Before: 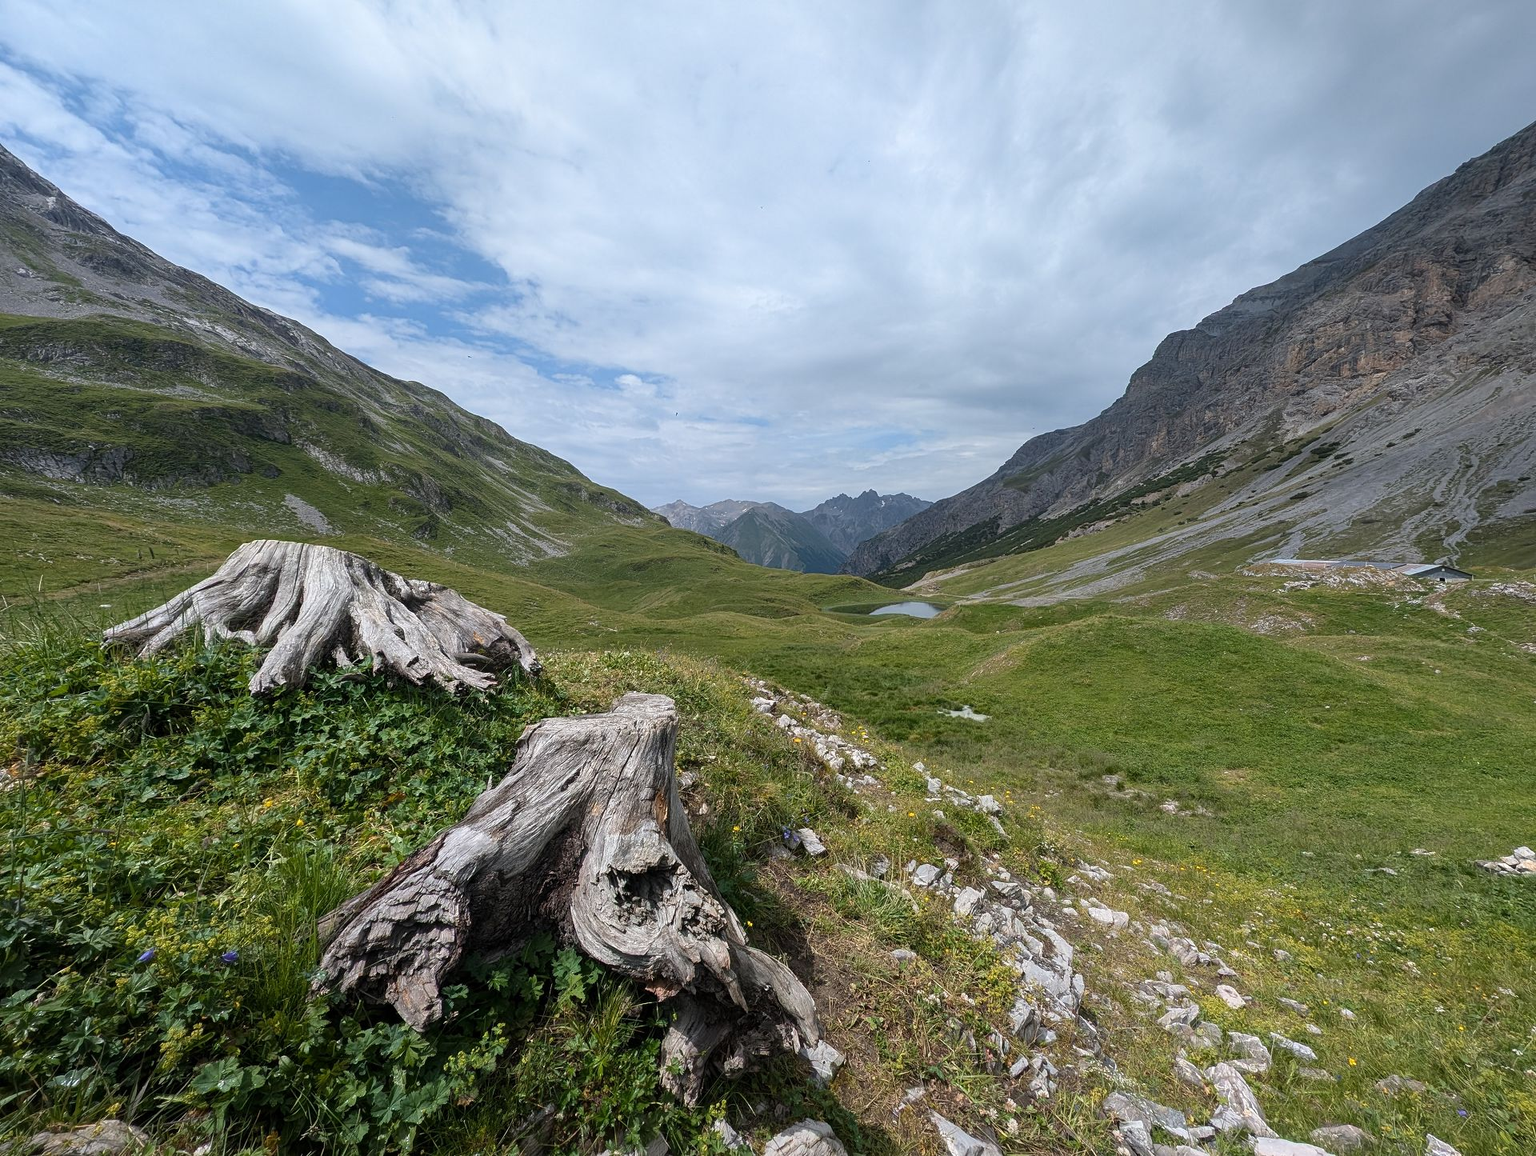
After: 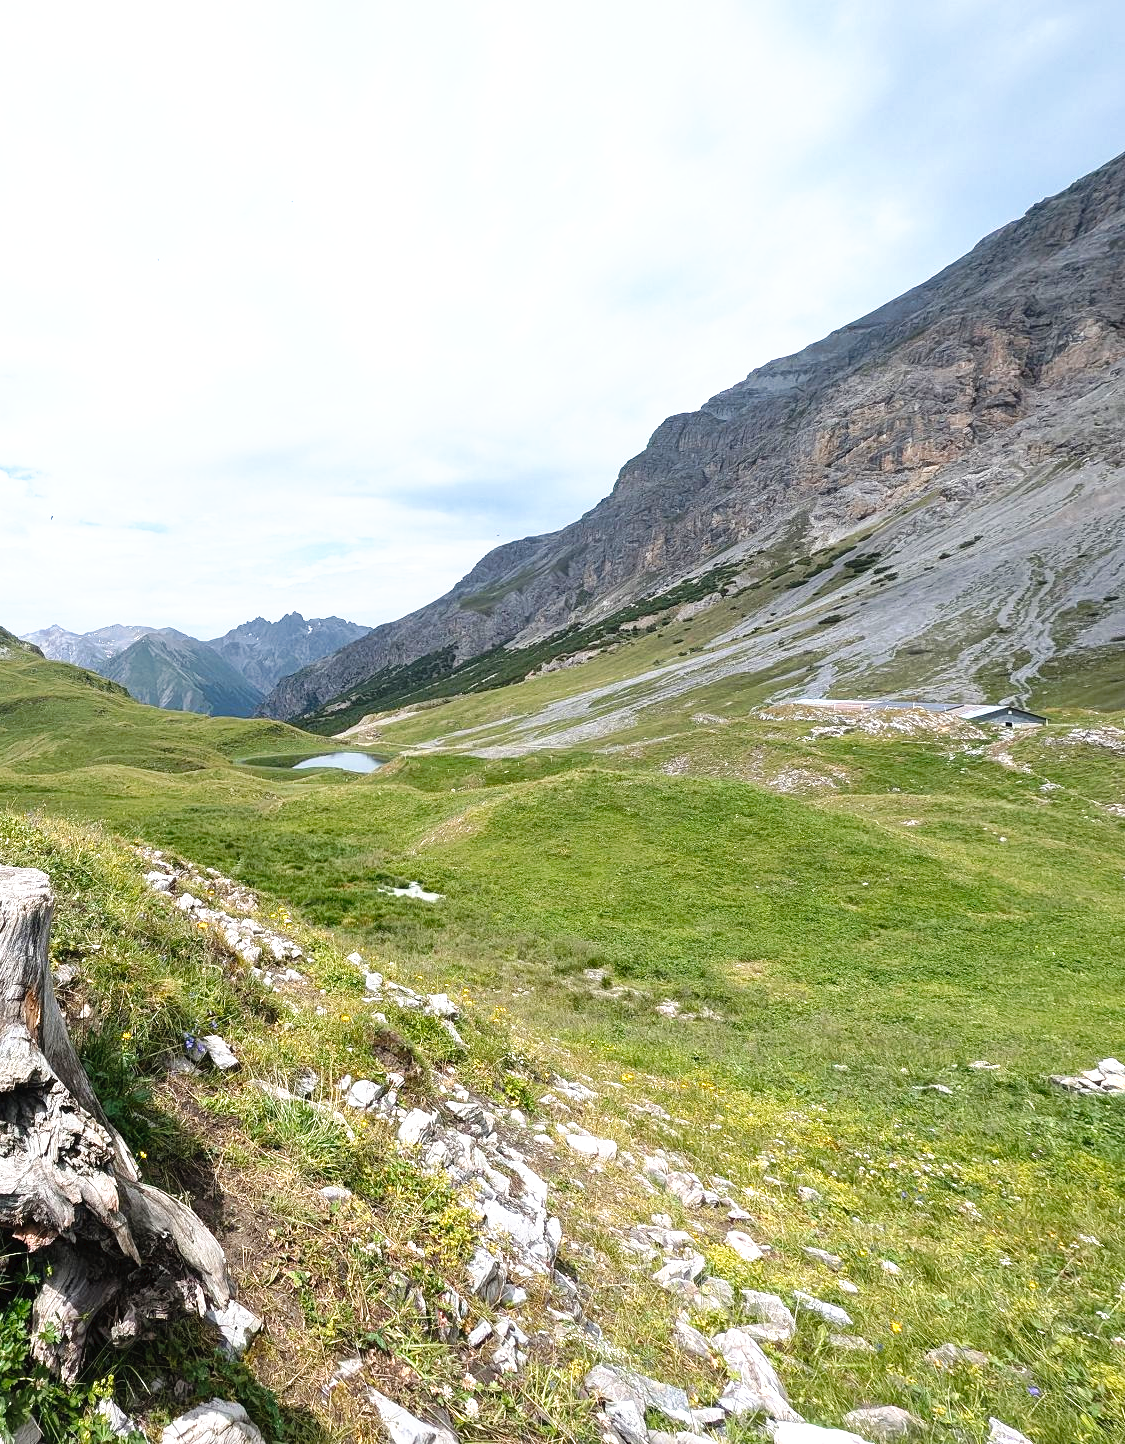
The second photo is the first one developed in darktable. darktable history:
crop: left 41.402%
tone curve: curves: ch0 [(0, 0) (0.003, 0.025) (0.011, 0.025) (0.025, 0.029) (0.044, 0.035) (0.069, 0.053) (0.1, 0.083) (0.136, 0.118) (0.177, 0.163) (0.224, 0.22) (0.277, 0.295) (0.335, 0.371) (0.399, 0.444) (0.468, 0.524) (0.543, 0.618) (0.623, 0.702) (0.709, 0.79) (0.801, 0.89) (0.898, 0.973) (1, 1)], preserve colors none
exposure: exposure 0.74 EV, compensate highlight preservation false
